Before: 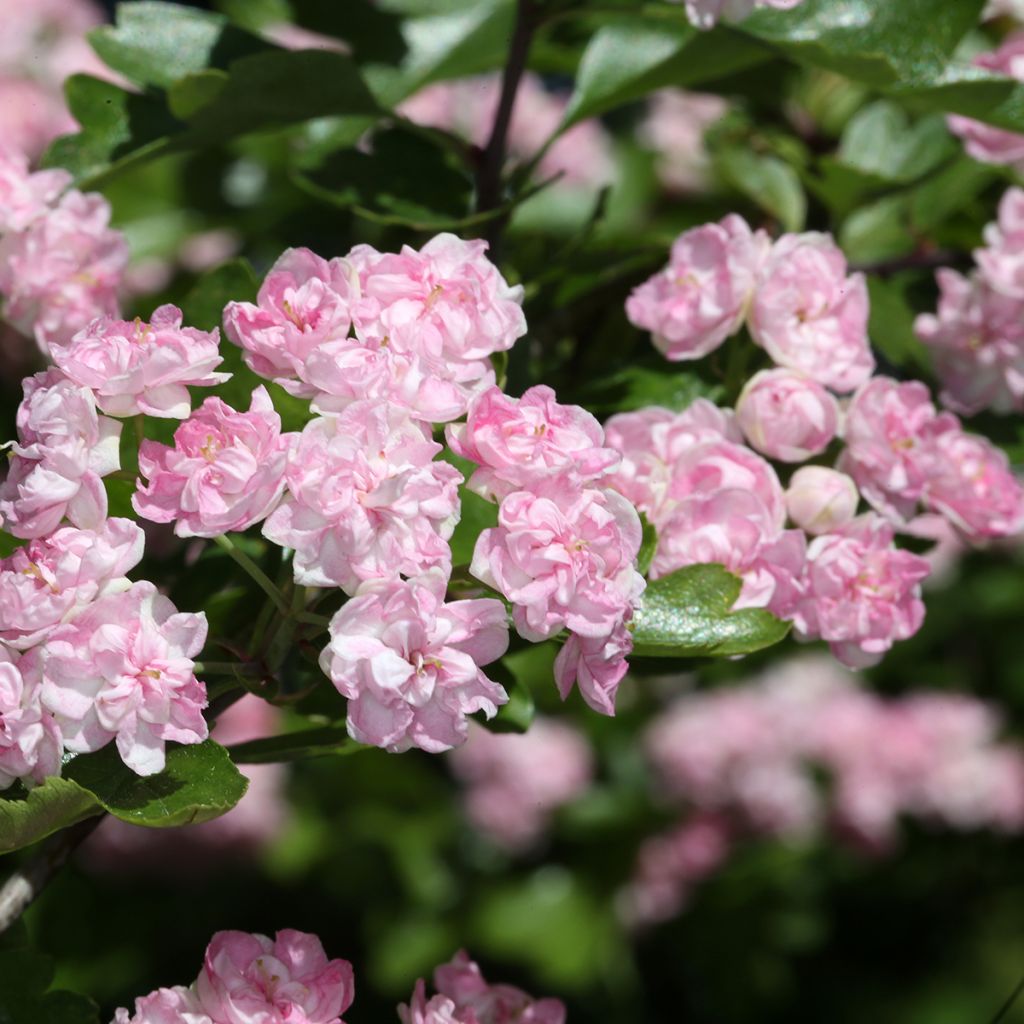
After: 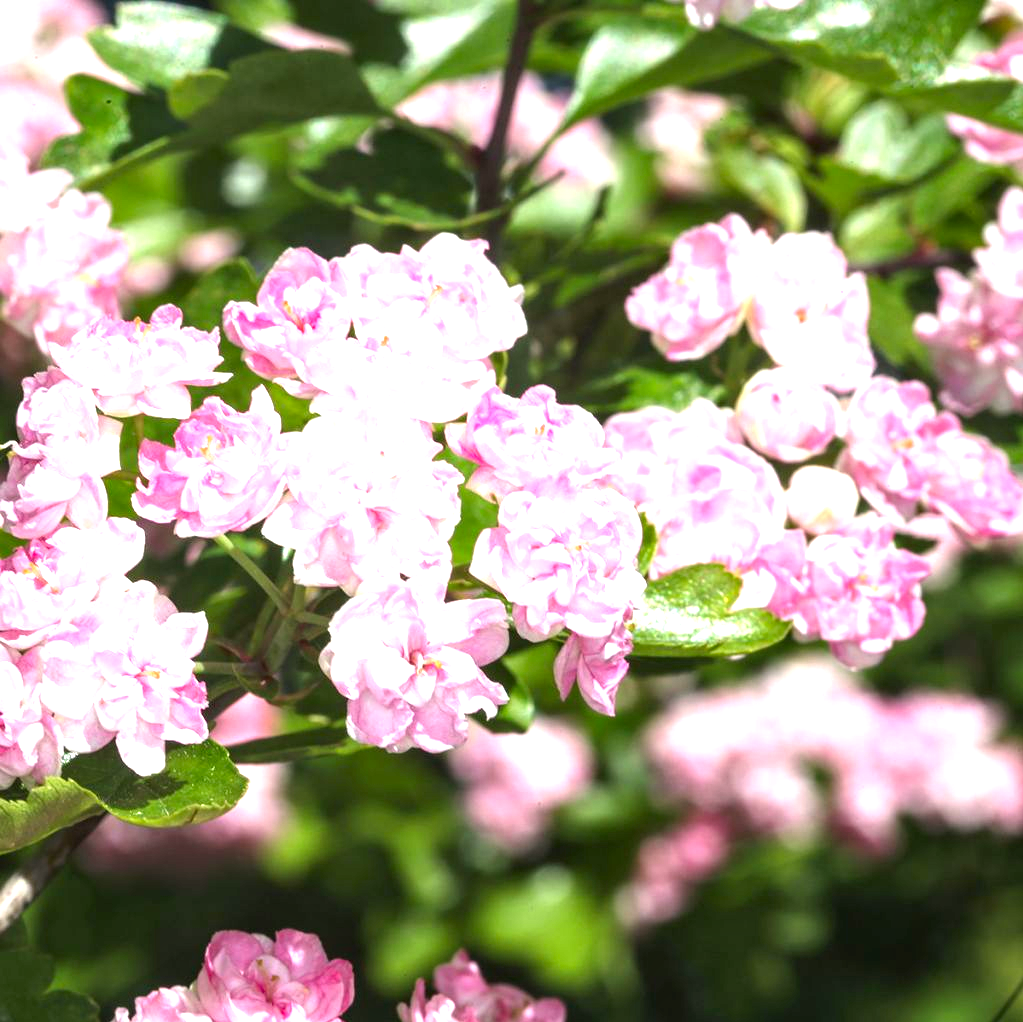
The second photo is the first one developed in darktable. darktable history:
crop: top 0.05%, bottom 0.098%
exposure: black level correction 0, exposure 1.45 EV, compensate exposure bias true, compensate highlight preservation false
local contrast: on, module defaults
color correction: highlights a* 3.22, highlights b* 1.93, saturation 1.19
